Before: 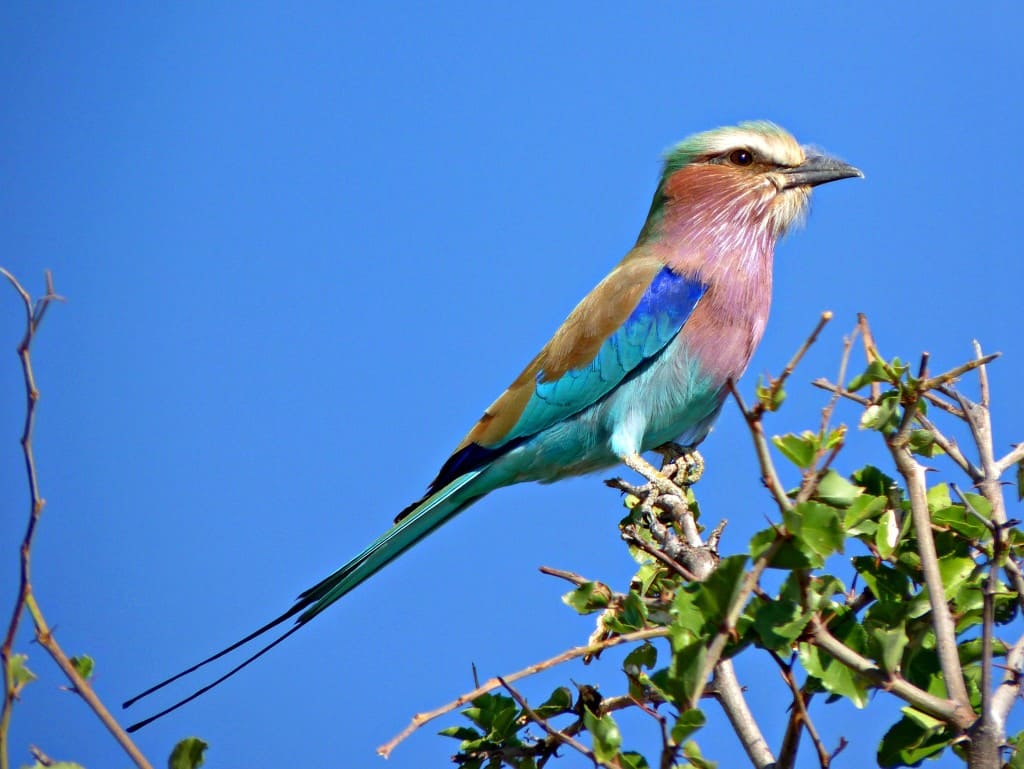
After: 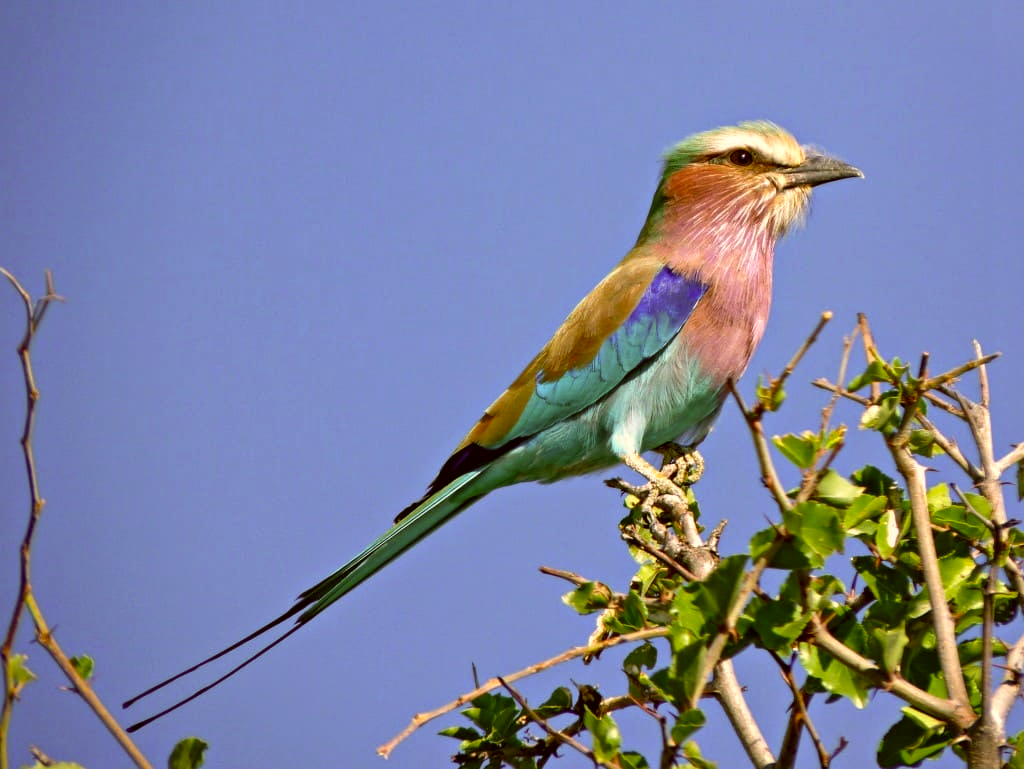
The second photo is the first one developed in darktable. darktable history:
color correction: highlights a* 8.98, highlights b* 15.09, shadows a* -0.49, shadows b* 26.52
local contrast: highlights 100%, shadows 100%, detail 120%, midtone range 0.2
